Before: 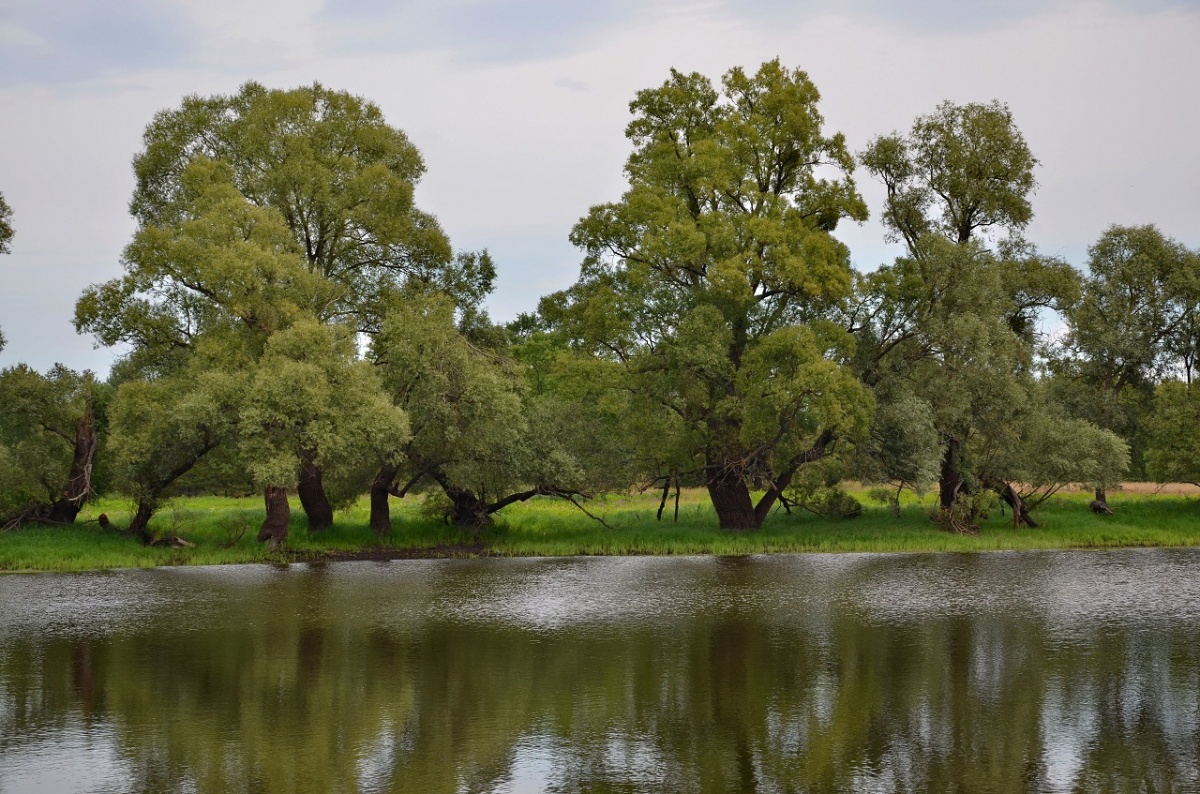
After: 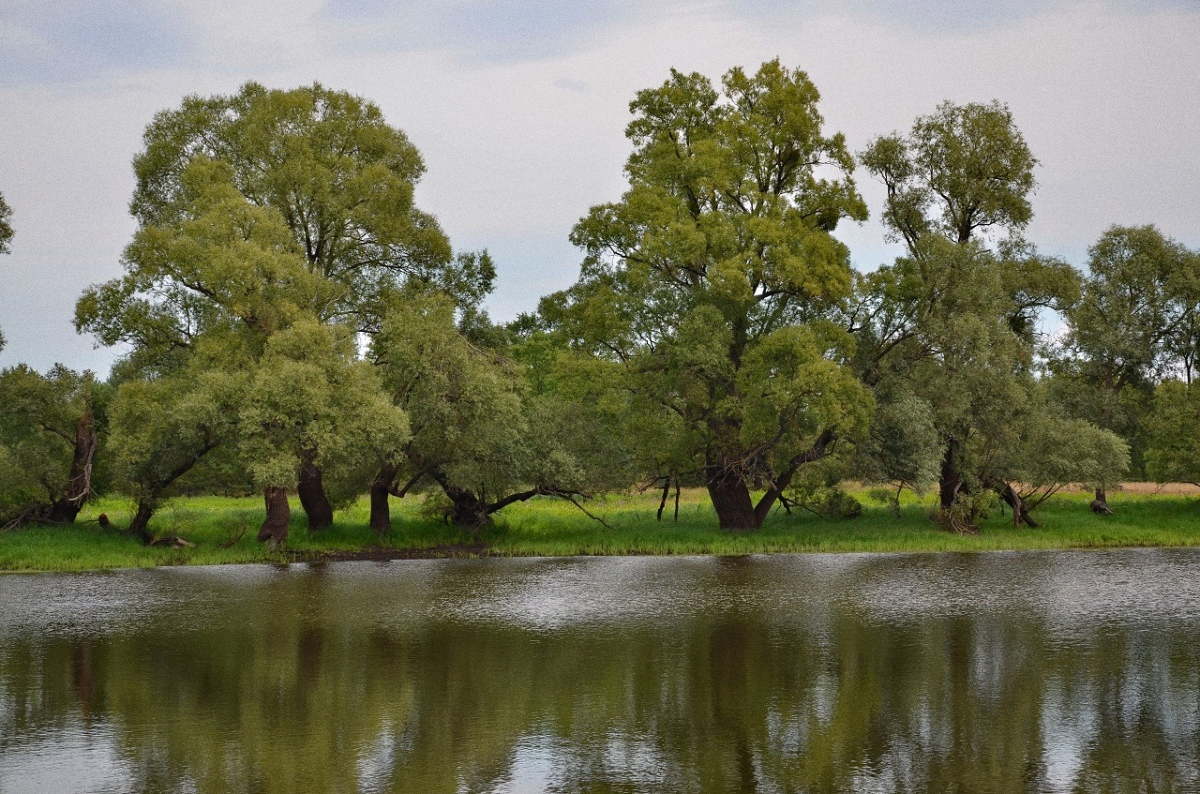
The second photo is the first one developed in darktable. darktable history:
grain: coarseness 7.08 ISO, strength 21.67%, mid-tones bias 59.58%
shadows and highlights: radius 125.46, shadows 21.19, highlights -21.19, low approximation 0.01
